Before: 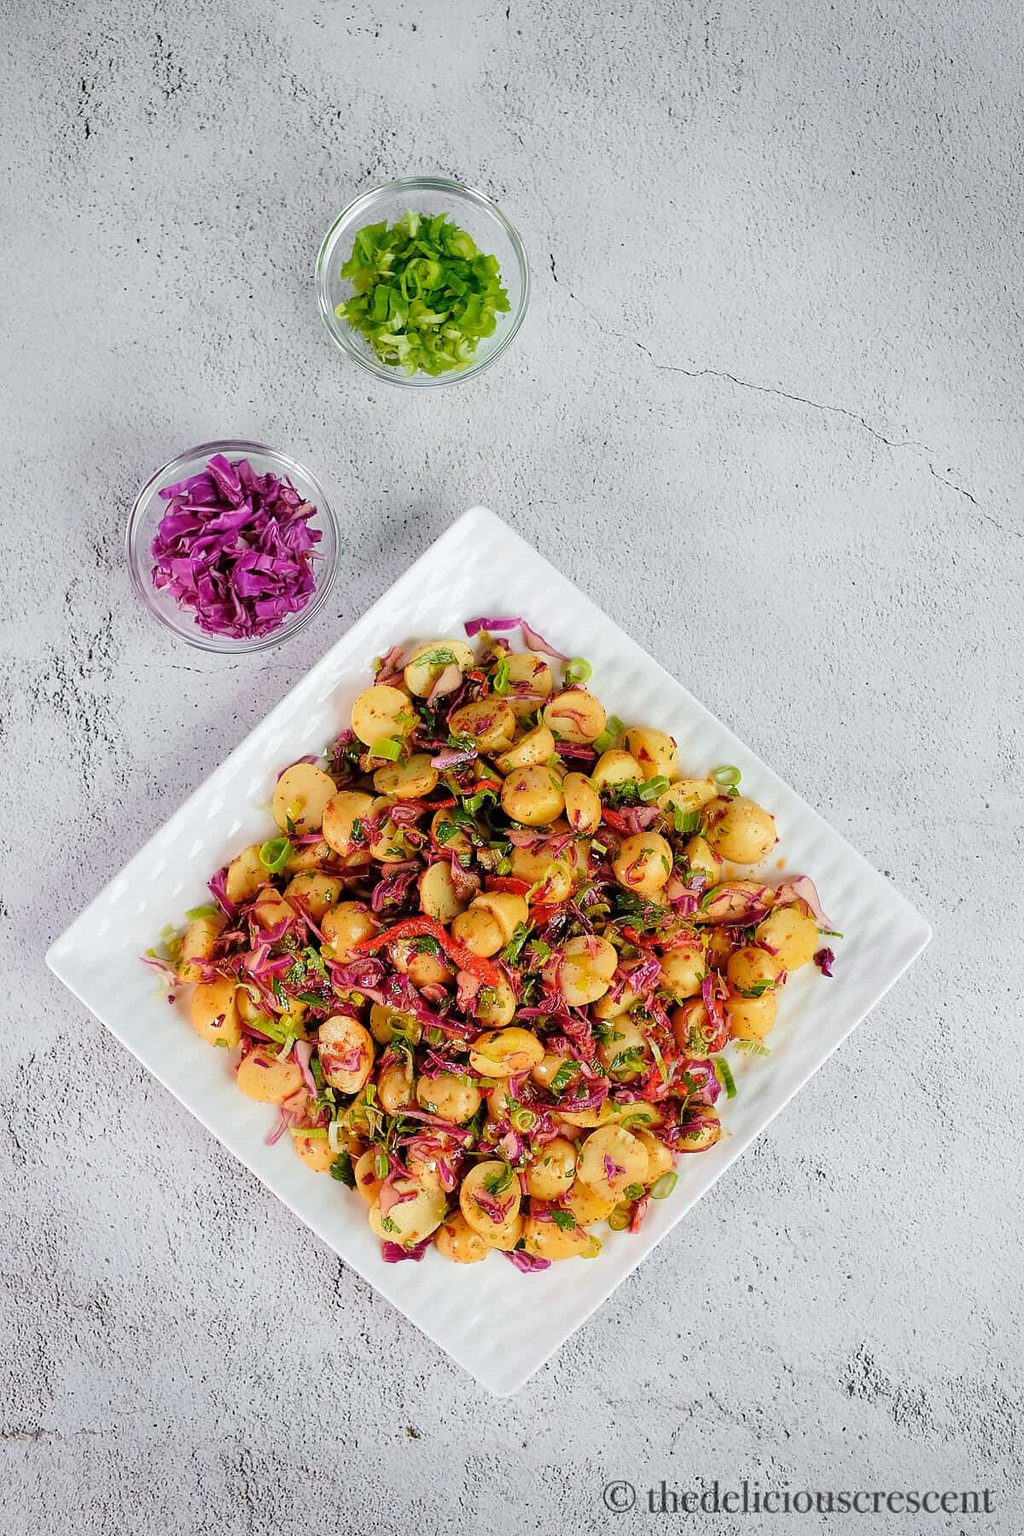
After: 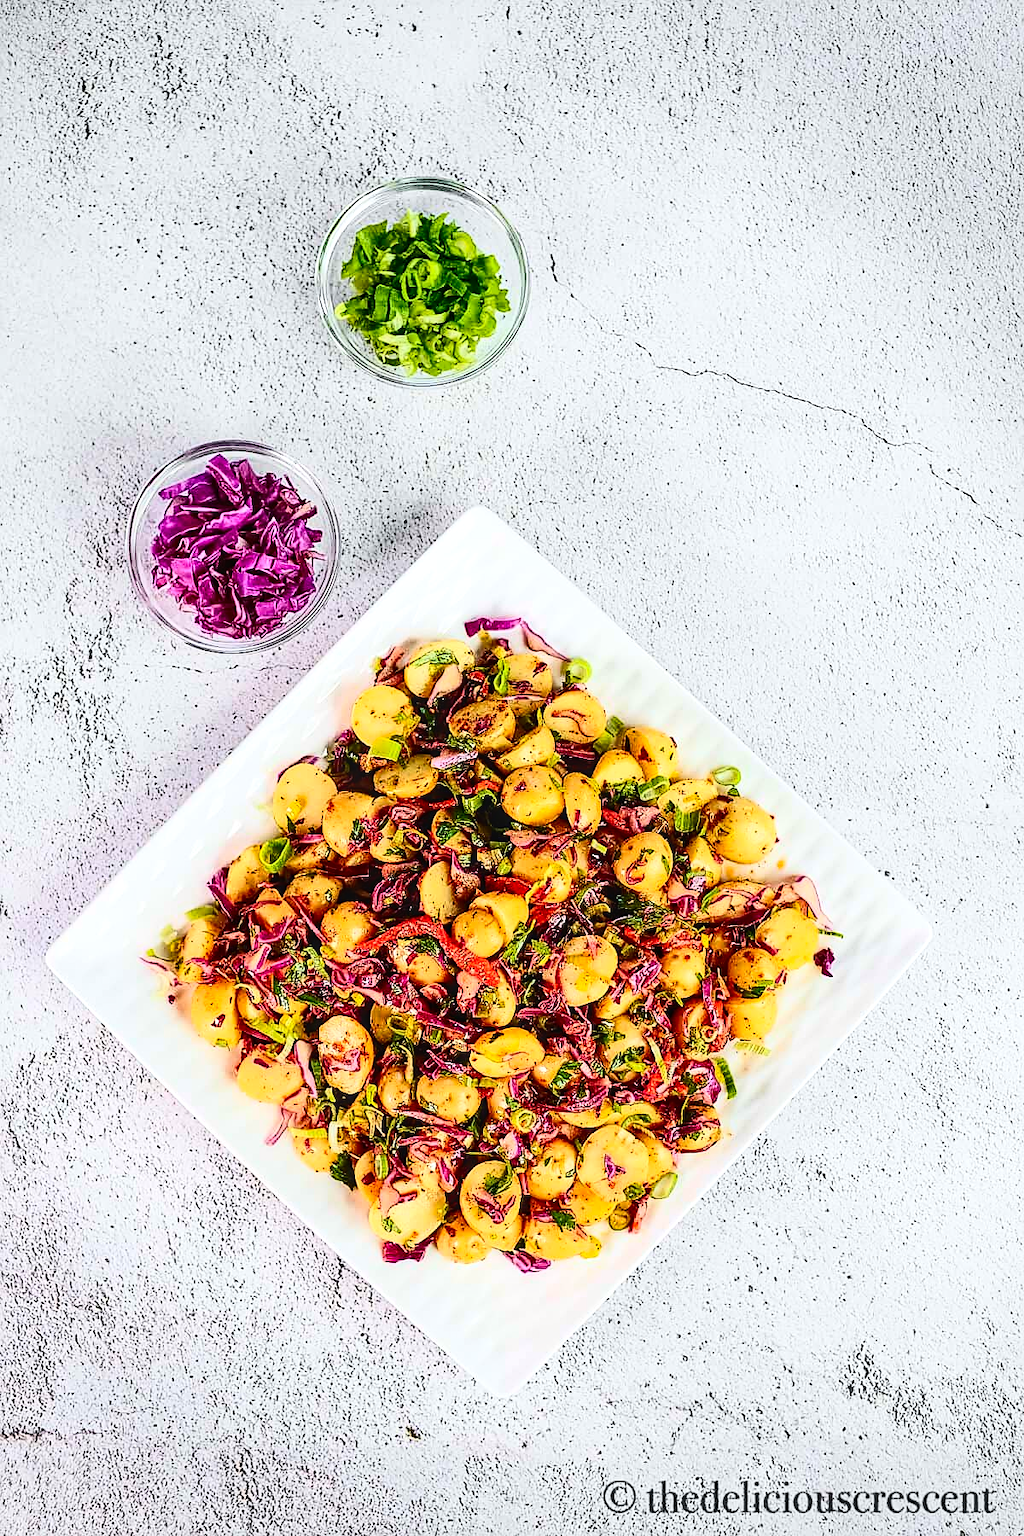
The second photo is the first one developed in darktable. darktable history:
haze removal: compatibility mode true, adaptive false
contrast brightness saturation: contrast 0.4, brightness 0.1, saturation 0.21
local contrast: on, module defaults
exposure: exposure -0.153 EV, compensate highlight preservation false
sharpen: on, module defaults
tone equalizer: -8 EV -0.417 EV, -7 EV -0.389 EV, -6 EV -0.333 EV, -5 EV -0.222 EV, -3 EV 0.222 EV, -2 EV 0.333 EV, -1 EV 0.389 EV, +0 EV 0.417 EV, edges refinement/feathering 500, mask exposure compensation -1.57 EV, preserve details no
